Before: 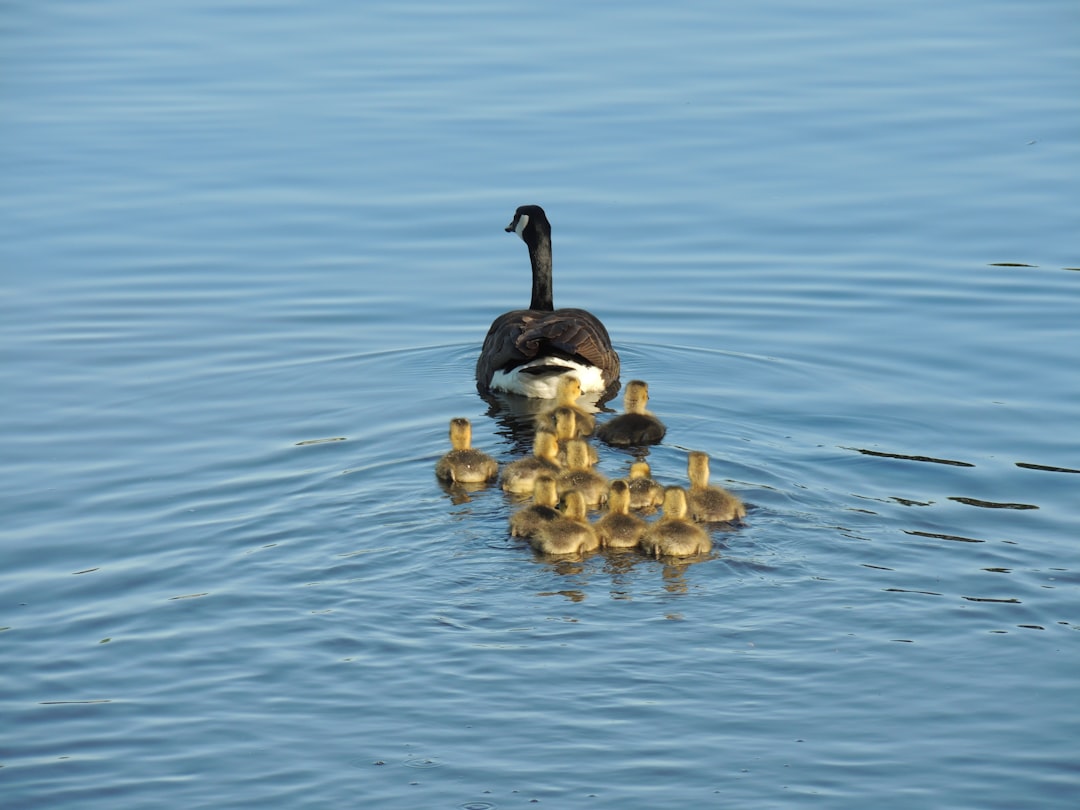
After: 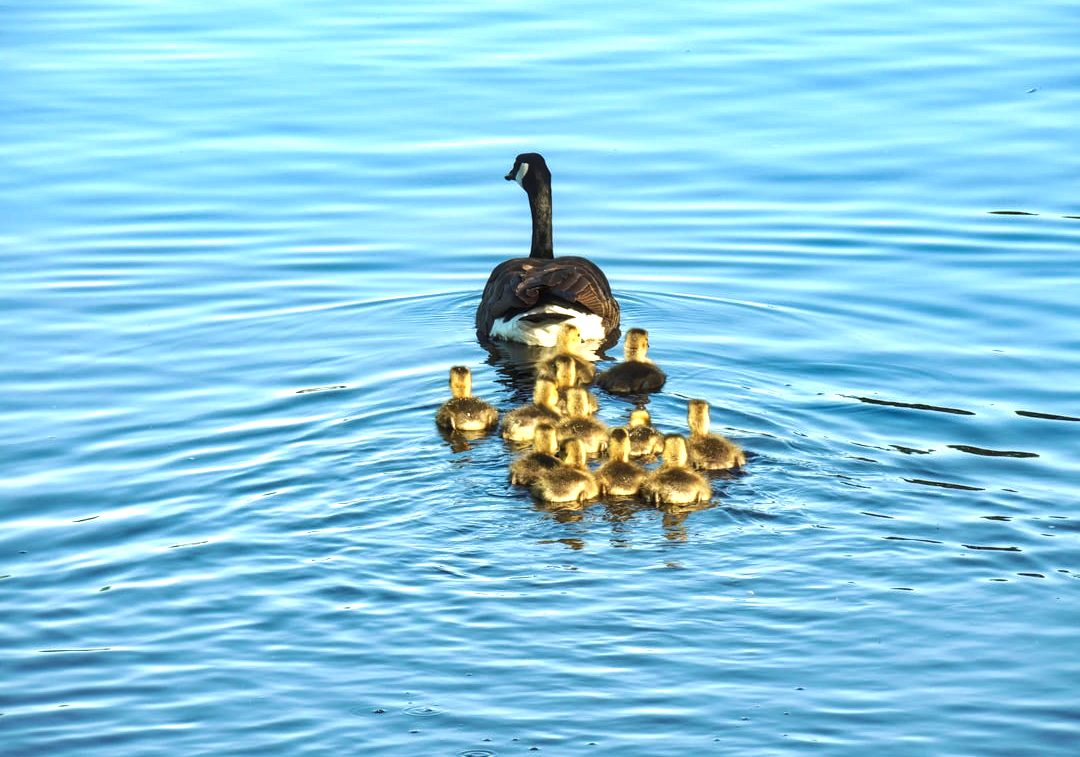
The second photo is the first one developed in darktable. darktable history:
velvia: on, module defaults
local contrast: detail 130%
exposure: black level correction 0, exposure 1.103 EV, compensate exposure bias true, compensate highlight preservation false
crop and rotate: top 6.448%
color calibration: illuminant same as pipeline (D50), x 0.347, y 0.357, temperature 5002.11 K
shadows and highlights: soften with gaussian
